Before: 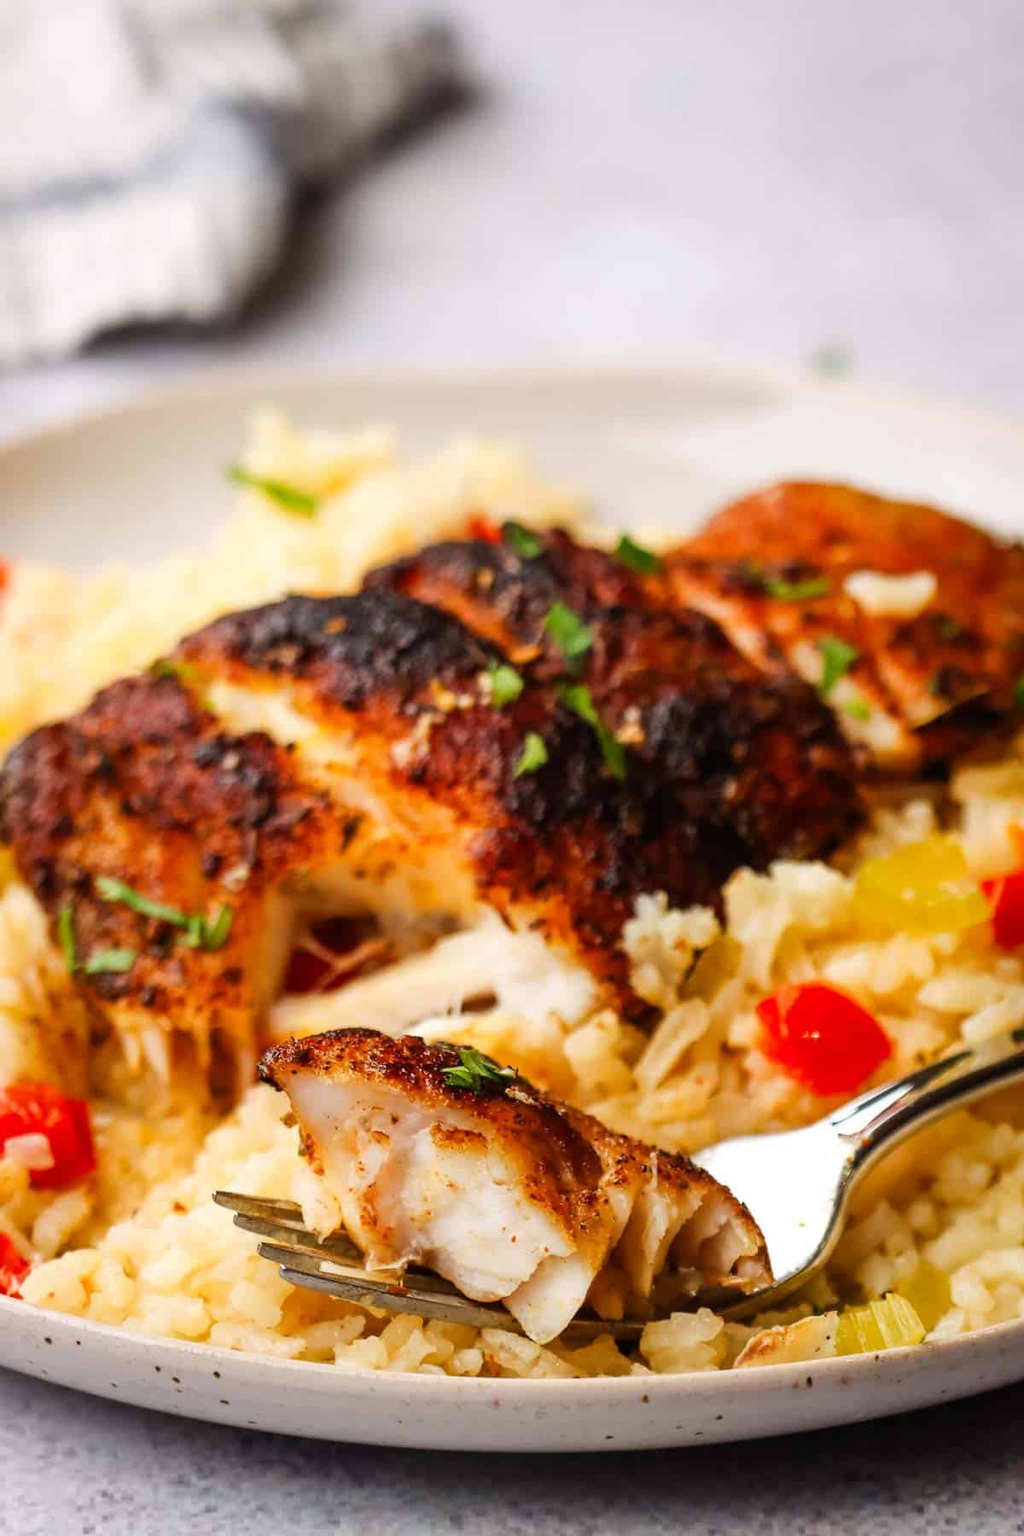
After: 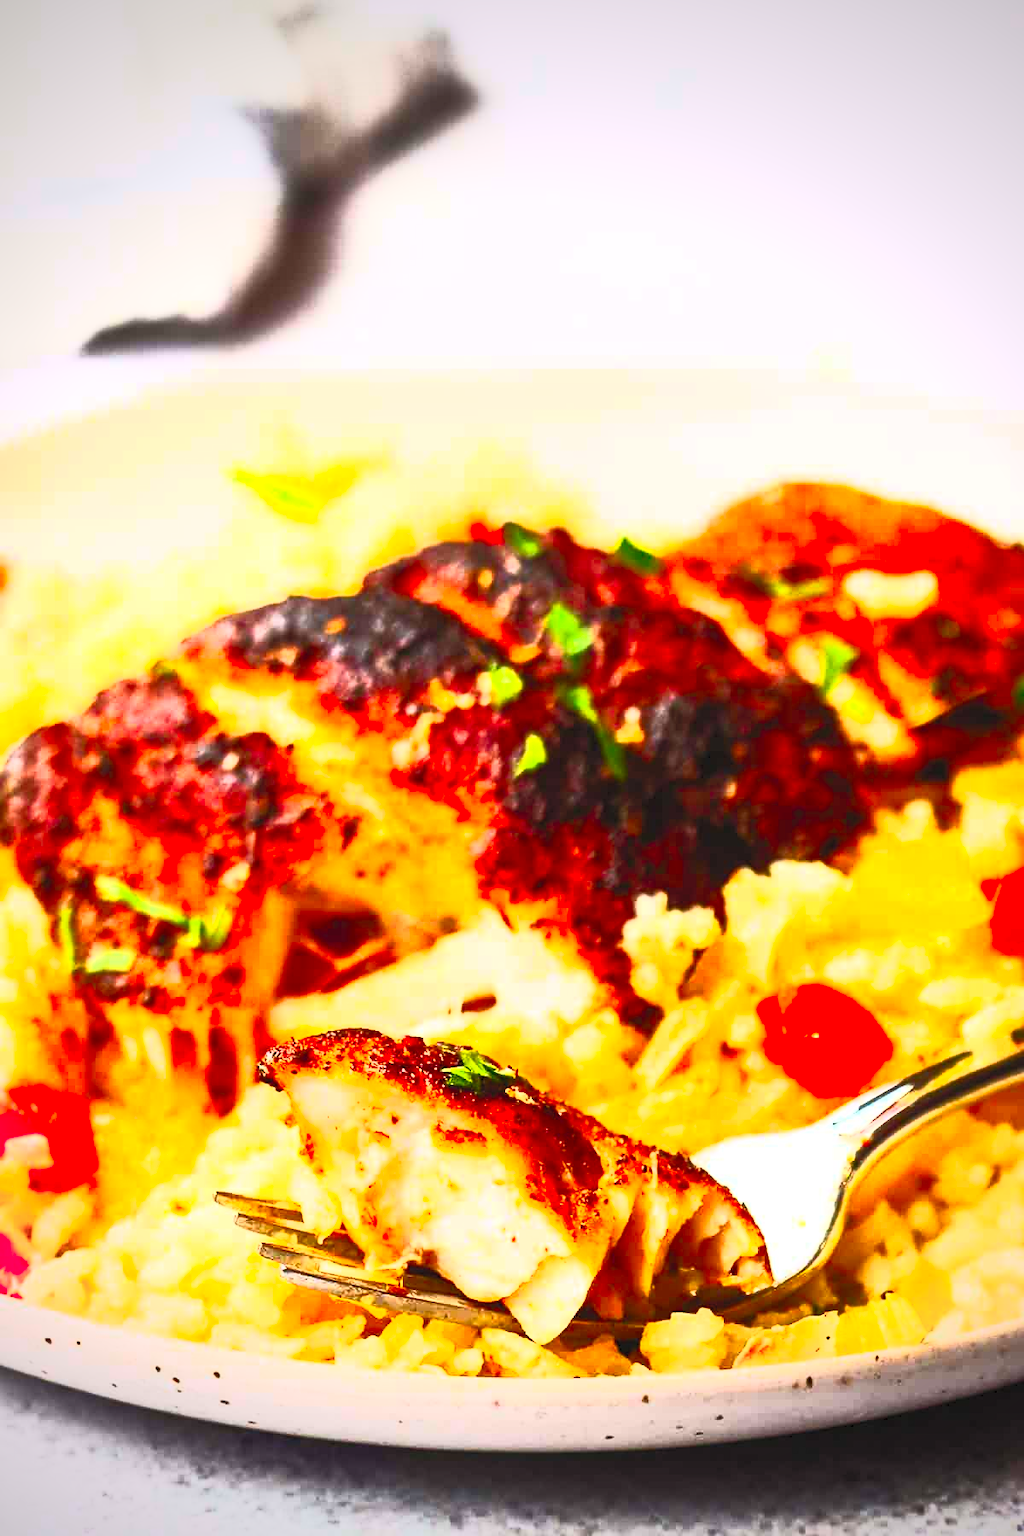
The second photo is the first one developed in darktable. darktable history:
sharpen: amount 0.2
contrast brightness saturation: contrast 1, brightness 1, saturation 1
vignetting: fall-off start 74.49%, fall-off radius 65.9%, brightness -0.628, saturation -0.68
